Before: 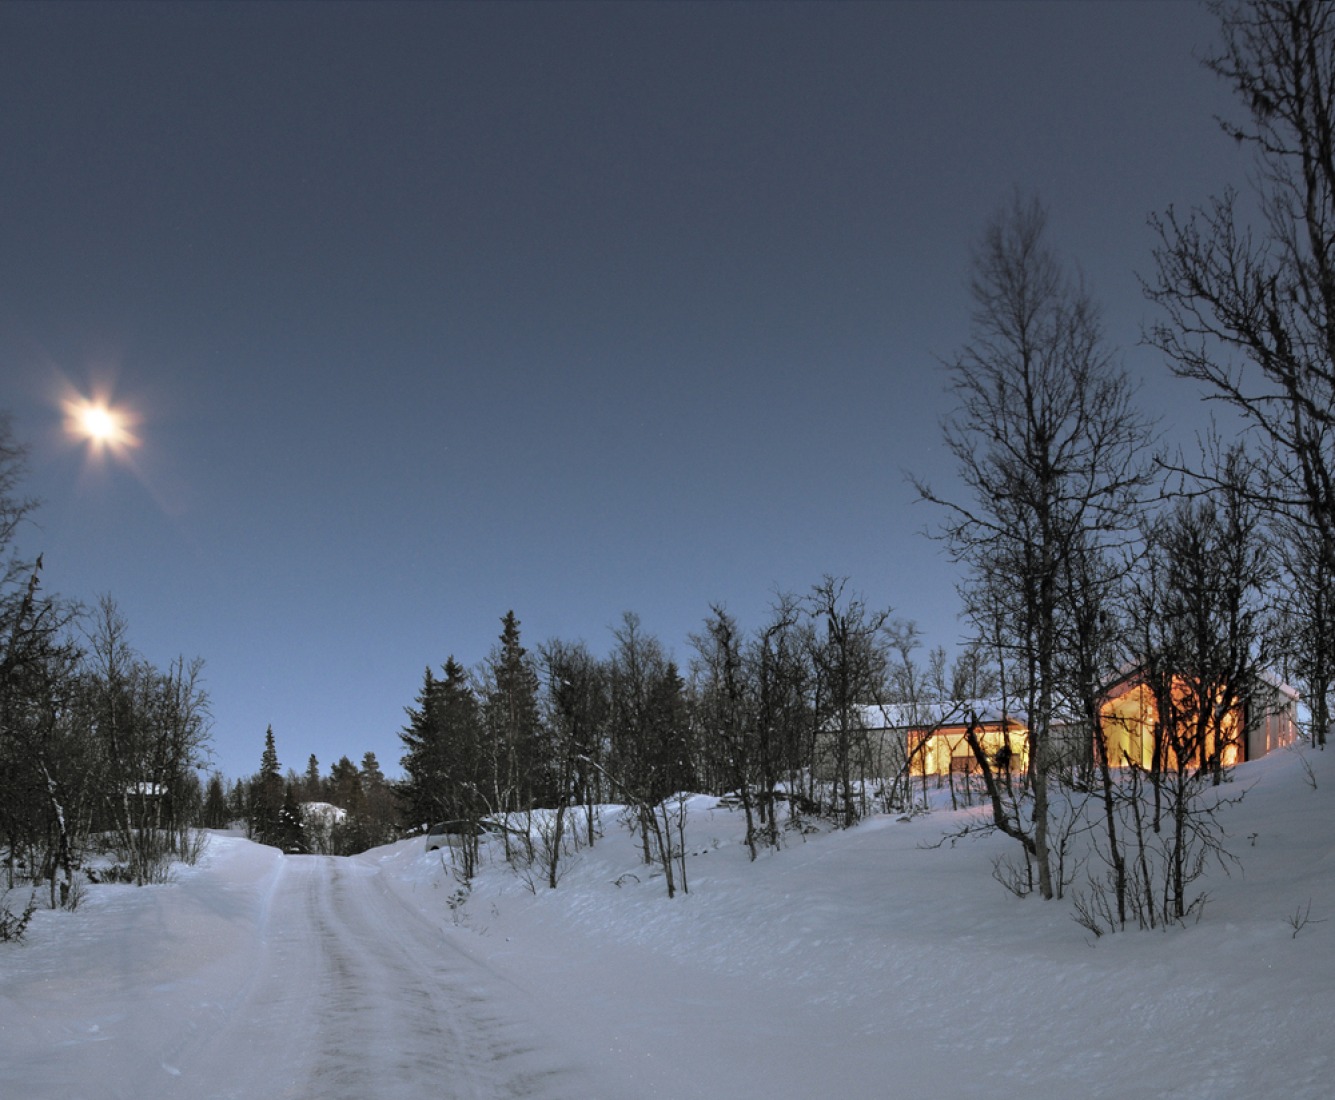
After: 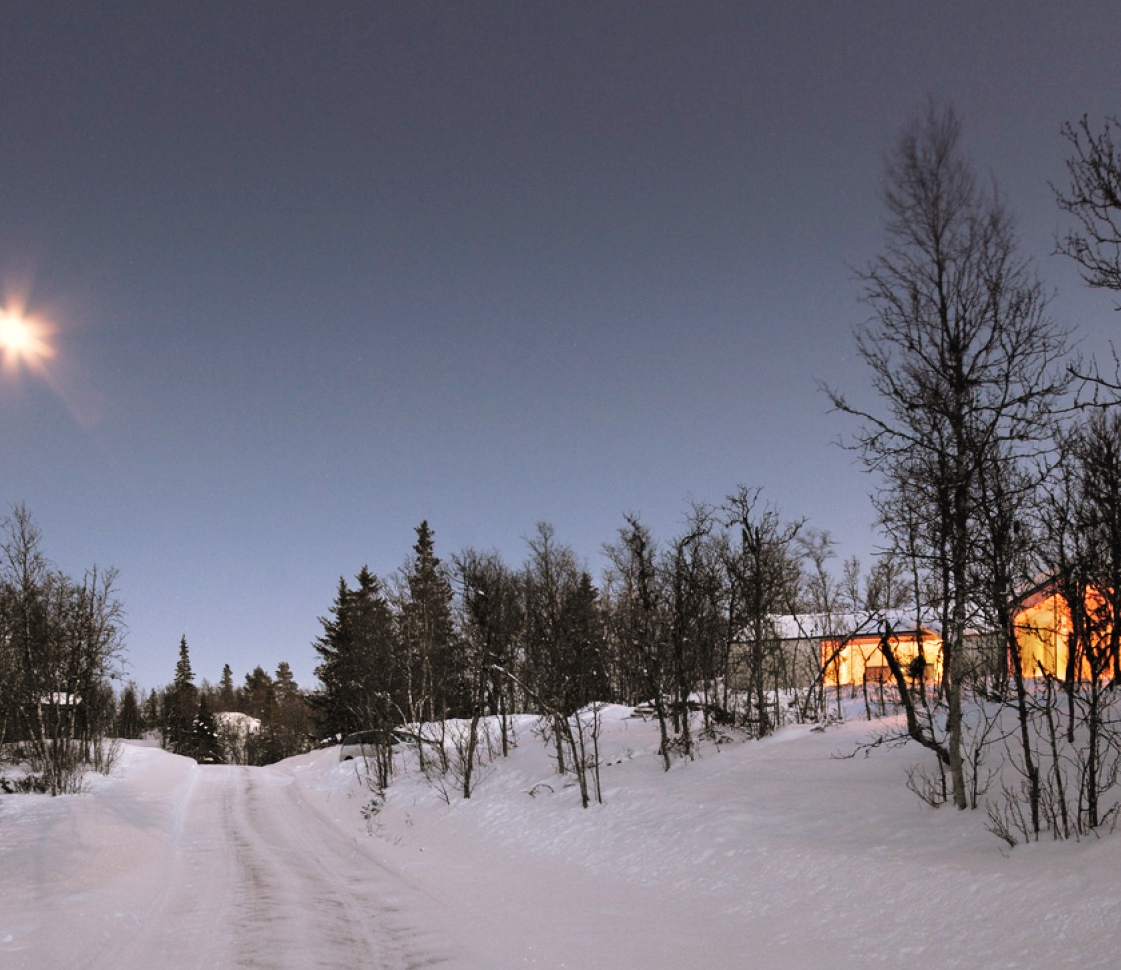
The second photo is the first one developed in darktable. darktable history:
tone curve: curves: ch0 [(0, 0) (0.003, 0.014) (0.011, 0.019) (0.025, 0.026) (0.044, 0.037) (0.069, 0.053) (0.1, 0.083) (0.136, 0.121) (0.177, 0.163) (0.224, 0.22) (0.277, 0.281) (0.335, 0.354) (0.399, 0.436) (0.468, 0.526) (0.543, 0.612) (0.623, 0.706) (0.709, 0.79) (0.801, 0.858) (0.898, 0.925) (1, 1)], preserve colors none
crop: left 6.446%, top 8.188%, right 9.538%, bottom 3.548%
white balance: red 1.127, blue 0.943
